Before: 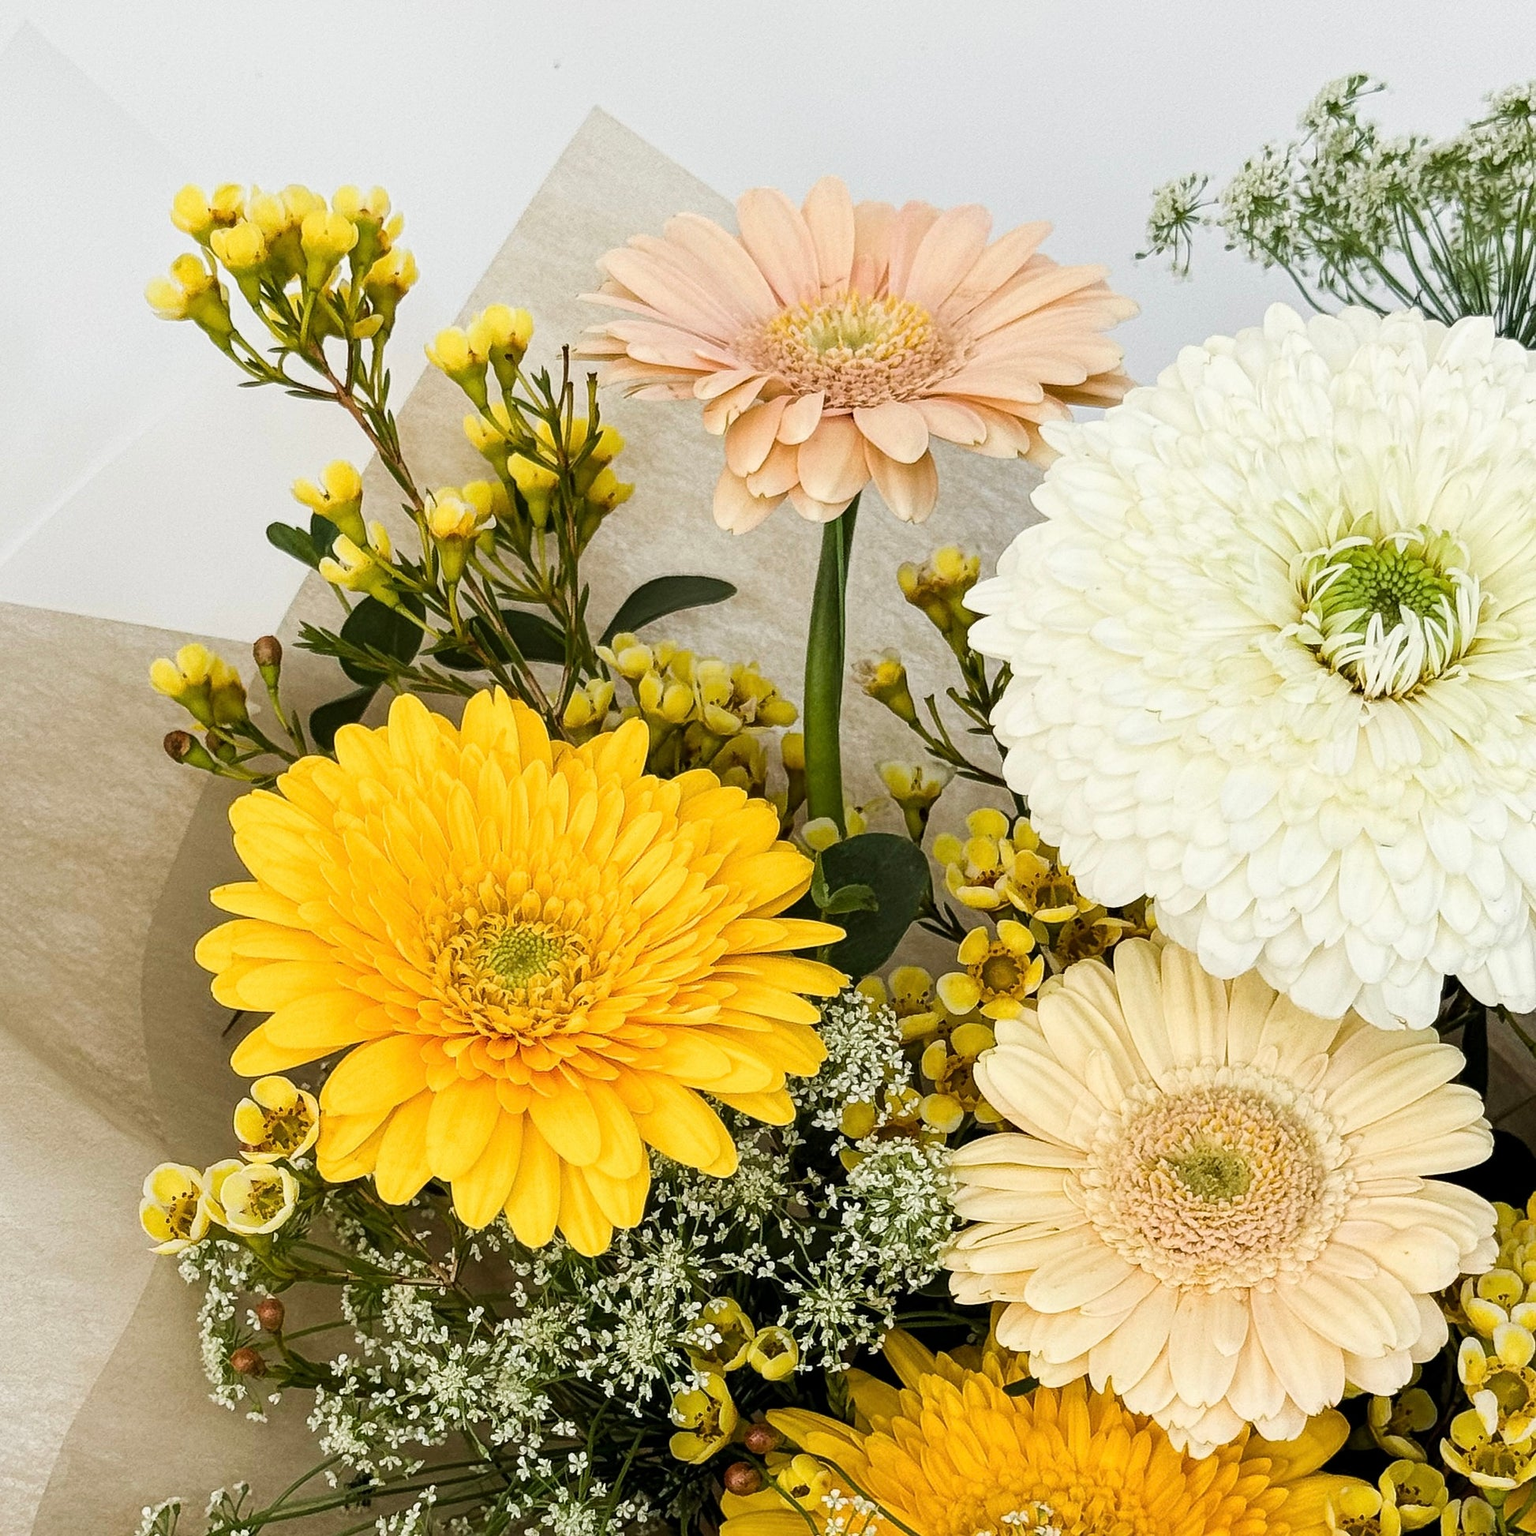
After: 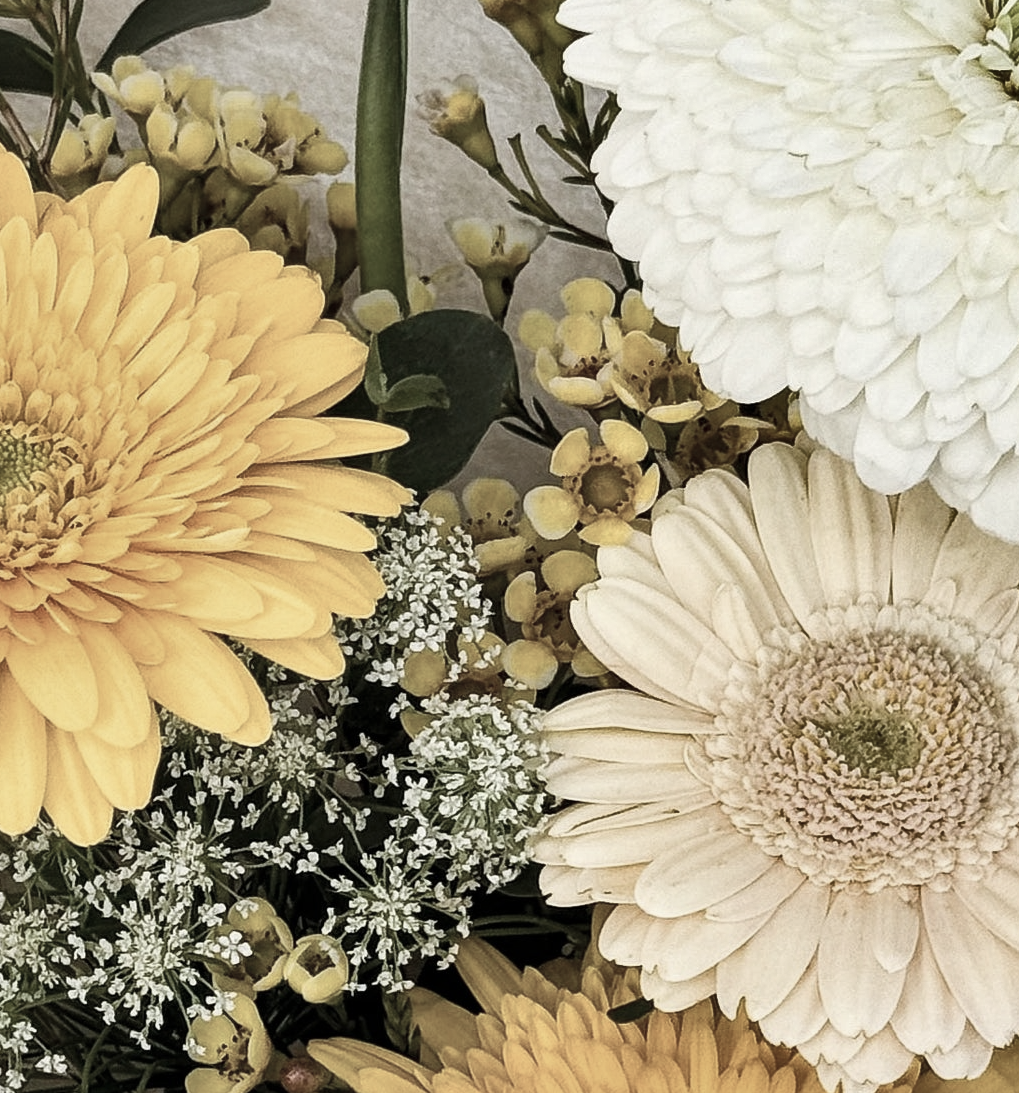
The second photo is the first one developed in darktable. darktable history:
contrast brightness saturation: contrast 0.058, brightness -0.009, saturation -0.232
shadows and highlights: soften with gaussian
crop: left 34.098%, top 38.385%, right 13.53%, bottom 5.445%
color correction: highlights b* -0.043, saturation 0.595
